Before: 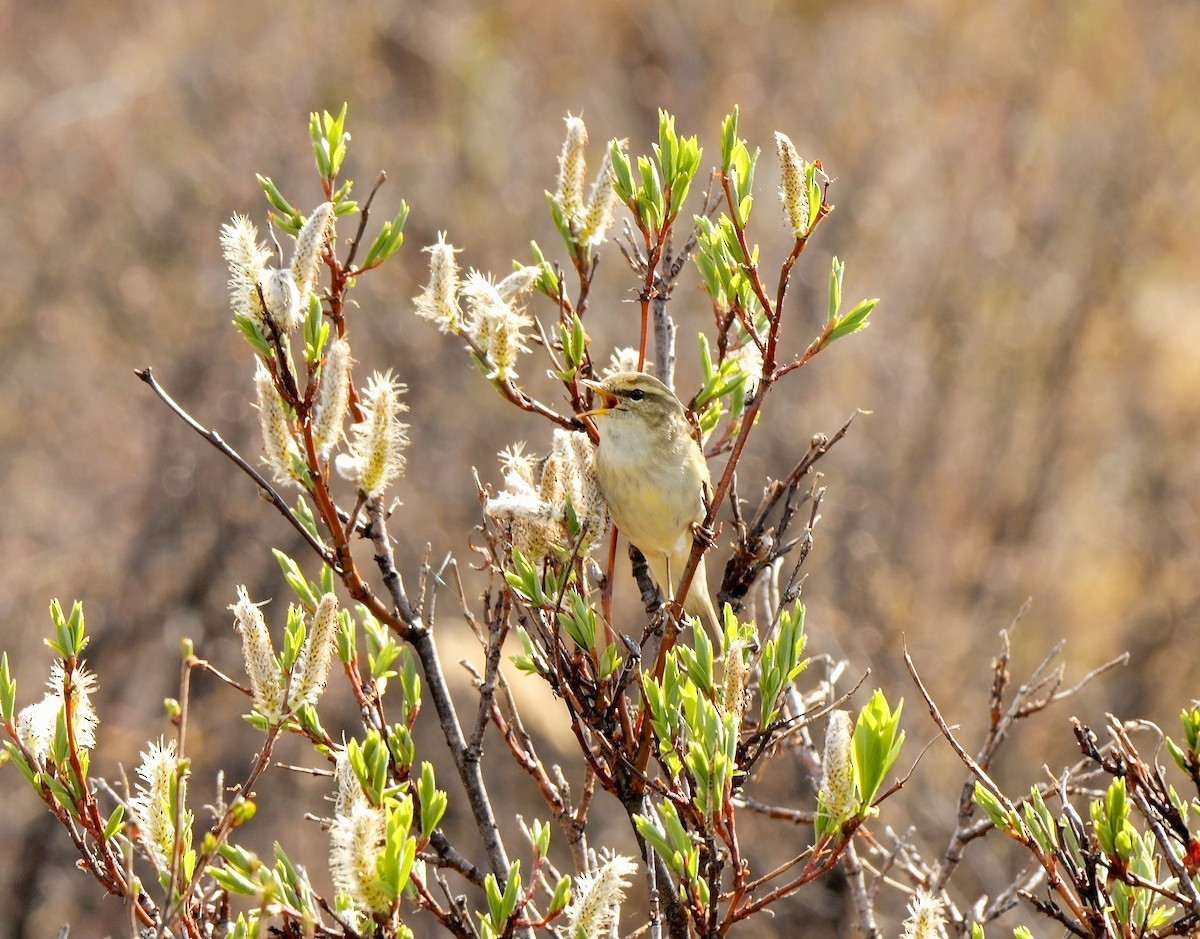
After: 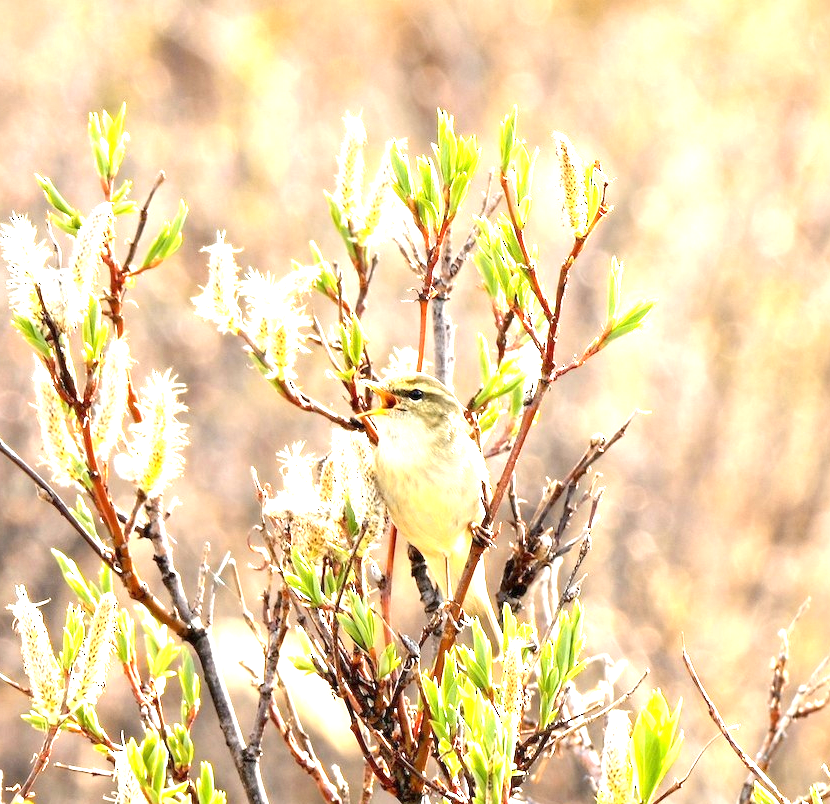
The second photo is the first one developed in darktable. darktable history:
exposure: black level correction 0, exposure 1.518 EV, compensate exposure bias true, compensate highlight preservation false
crop: left 18.47%, right 12.357%, bottom 14.286%
